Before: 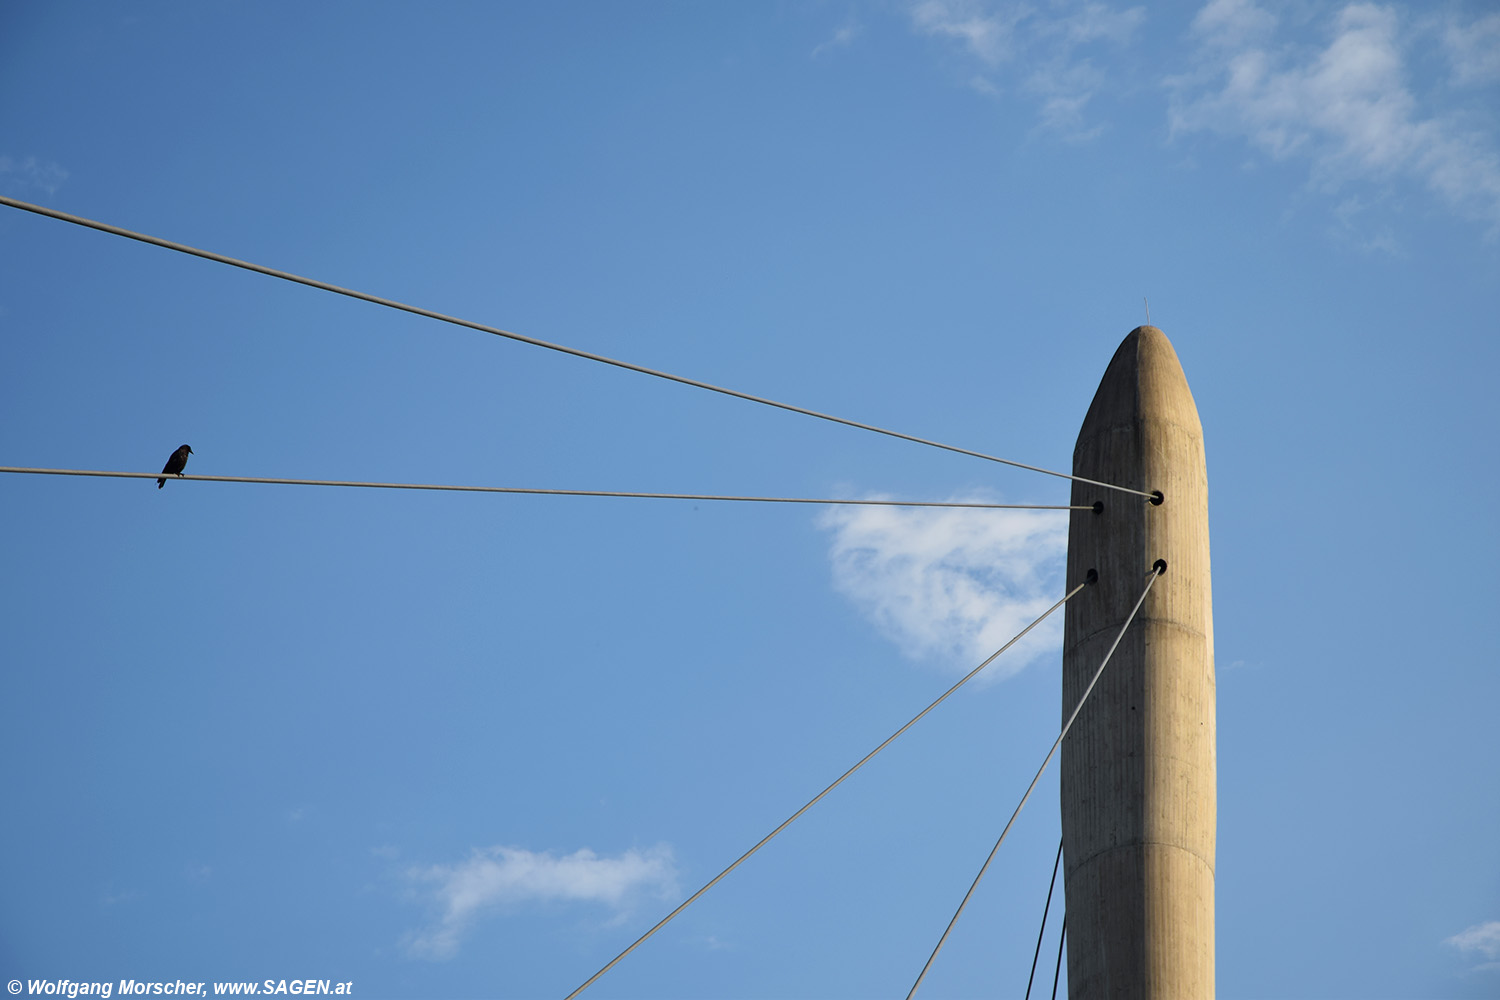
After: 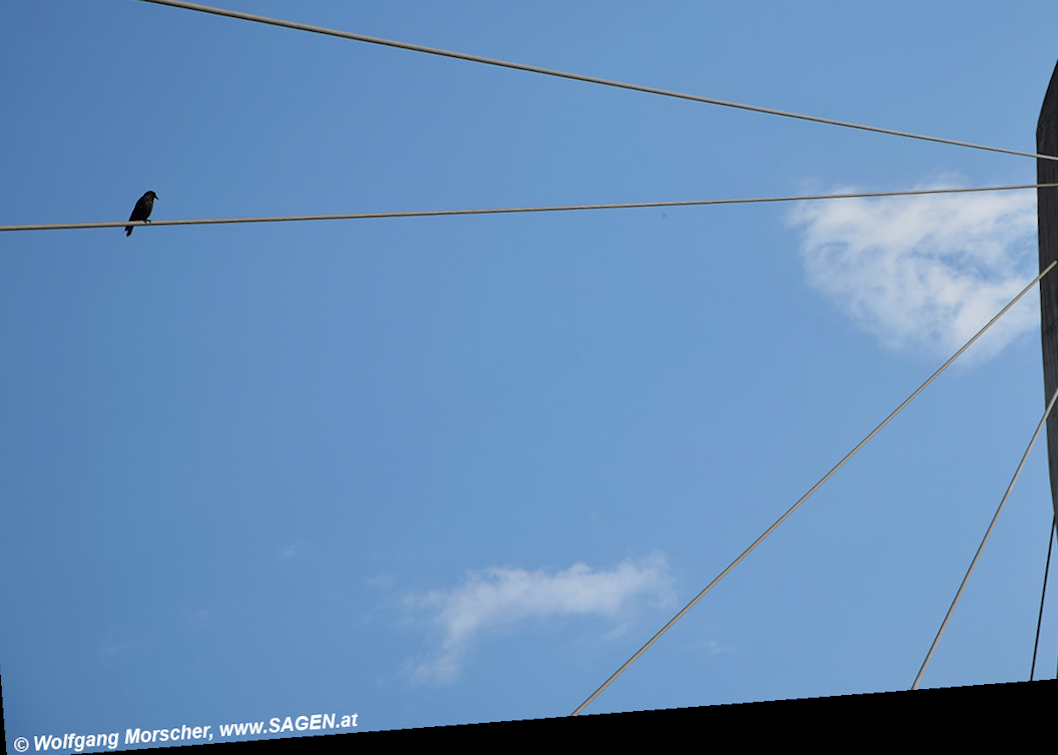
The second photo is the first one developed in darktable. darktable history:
crop and rotate: angle -0.82°, left 3.85%, top 31.828%, right 27.992%
rotate and perspective: rotation -5.2°, automatic cropping off
